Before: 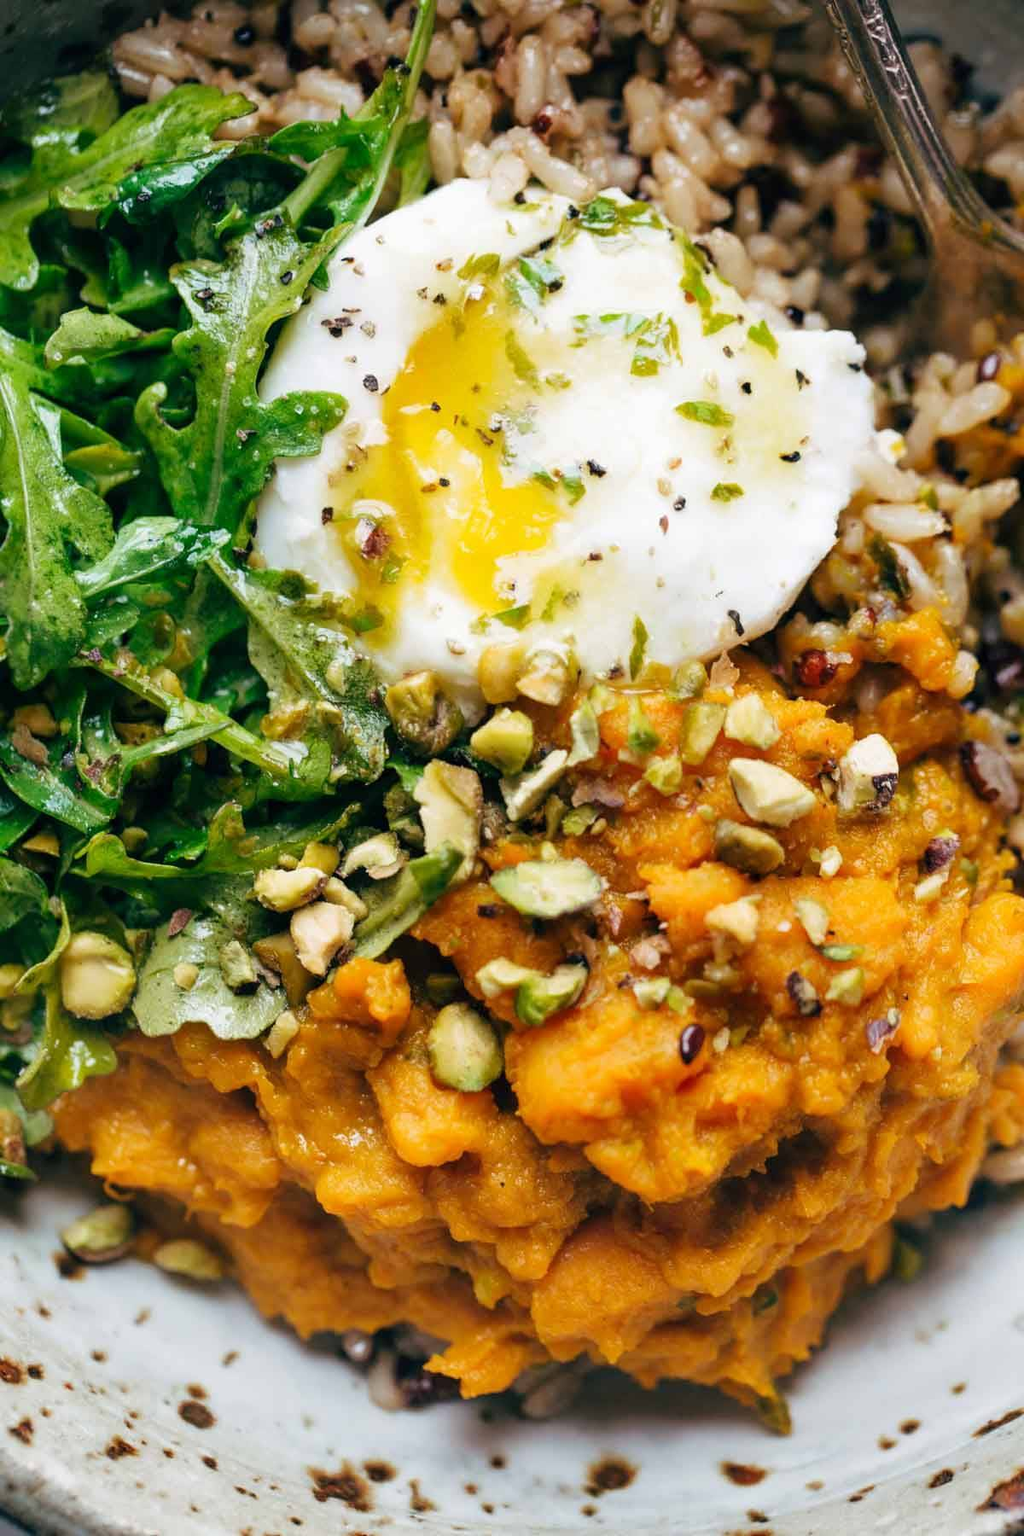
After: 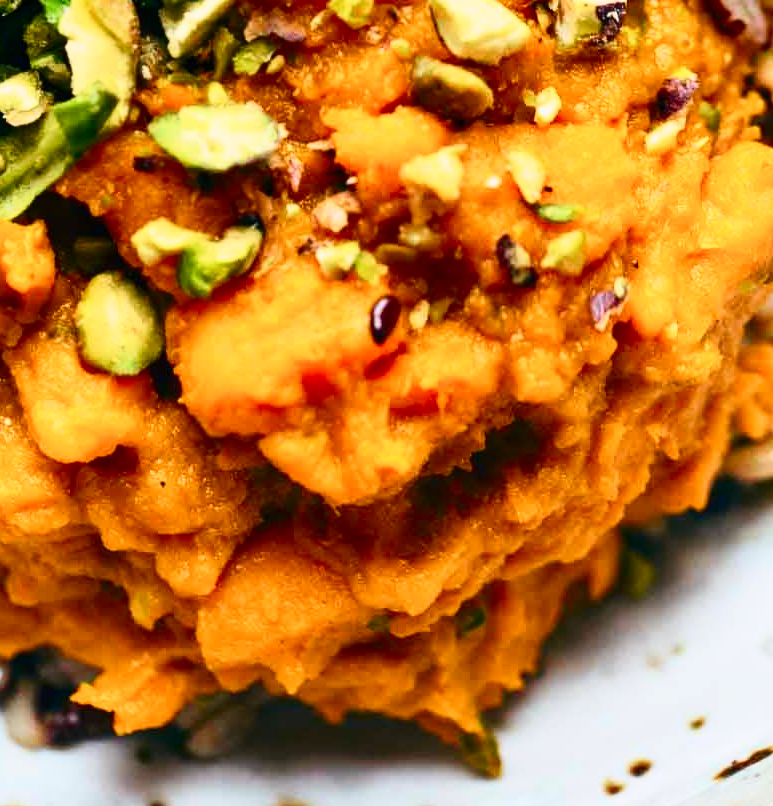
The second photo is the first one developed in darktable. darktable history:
tone curve: curves: ch0 [(0, 0) (0.187, 0.12) (0.384, 0.363) (0.577, 0.681) (0.735, 0.881) (0.864, 0.959) (1, 0.987)]; ch1 [(0, 0) (0.402, 0.36) (0.476, 0.466) (0.501, 0.501) (0.518, 0.514) (0.564, 0.614) (0.614, 0.664) (0.741, 0.829) (1, 1)]; ch2 [(0, 0) (0.429, 0.387) (0.483, 0.481) (0.503, 0.501) (0.522, 0.533) (0.564, 0.605) (0.615, 0.697) (0.702, 0.774) (1, 0.895)], color space Lab, independent channels
crop and rotate: left 35.509%, top 50.238%, bottom 4.934%
